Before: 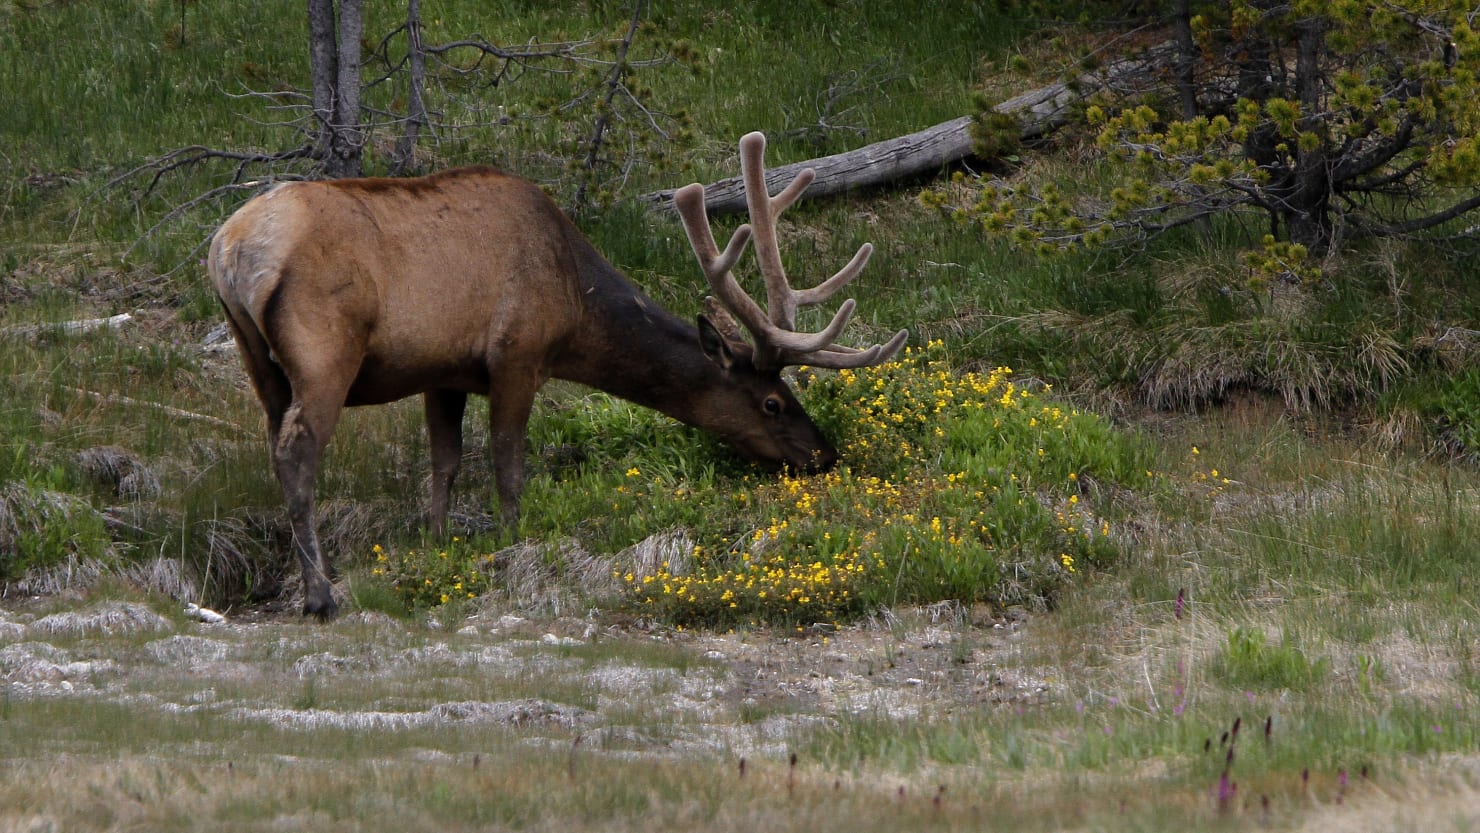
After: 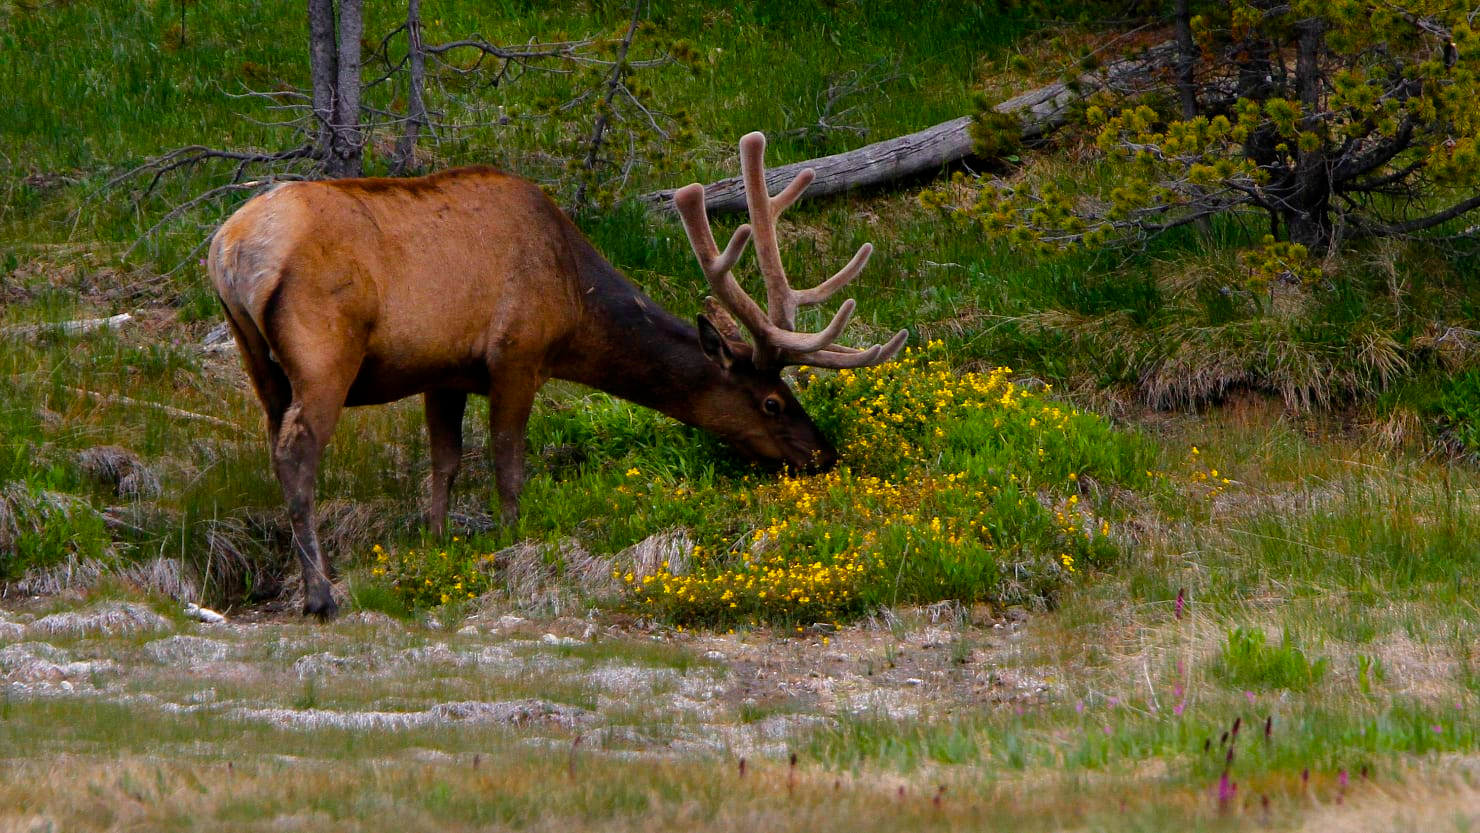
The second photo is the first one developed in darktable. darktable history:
color balance rgb: linear chroma grading › global chroma 40.631%, perceptual saturation grading › global saturation 0.877%, global vibrance 22.283%
